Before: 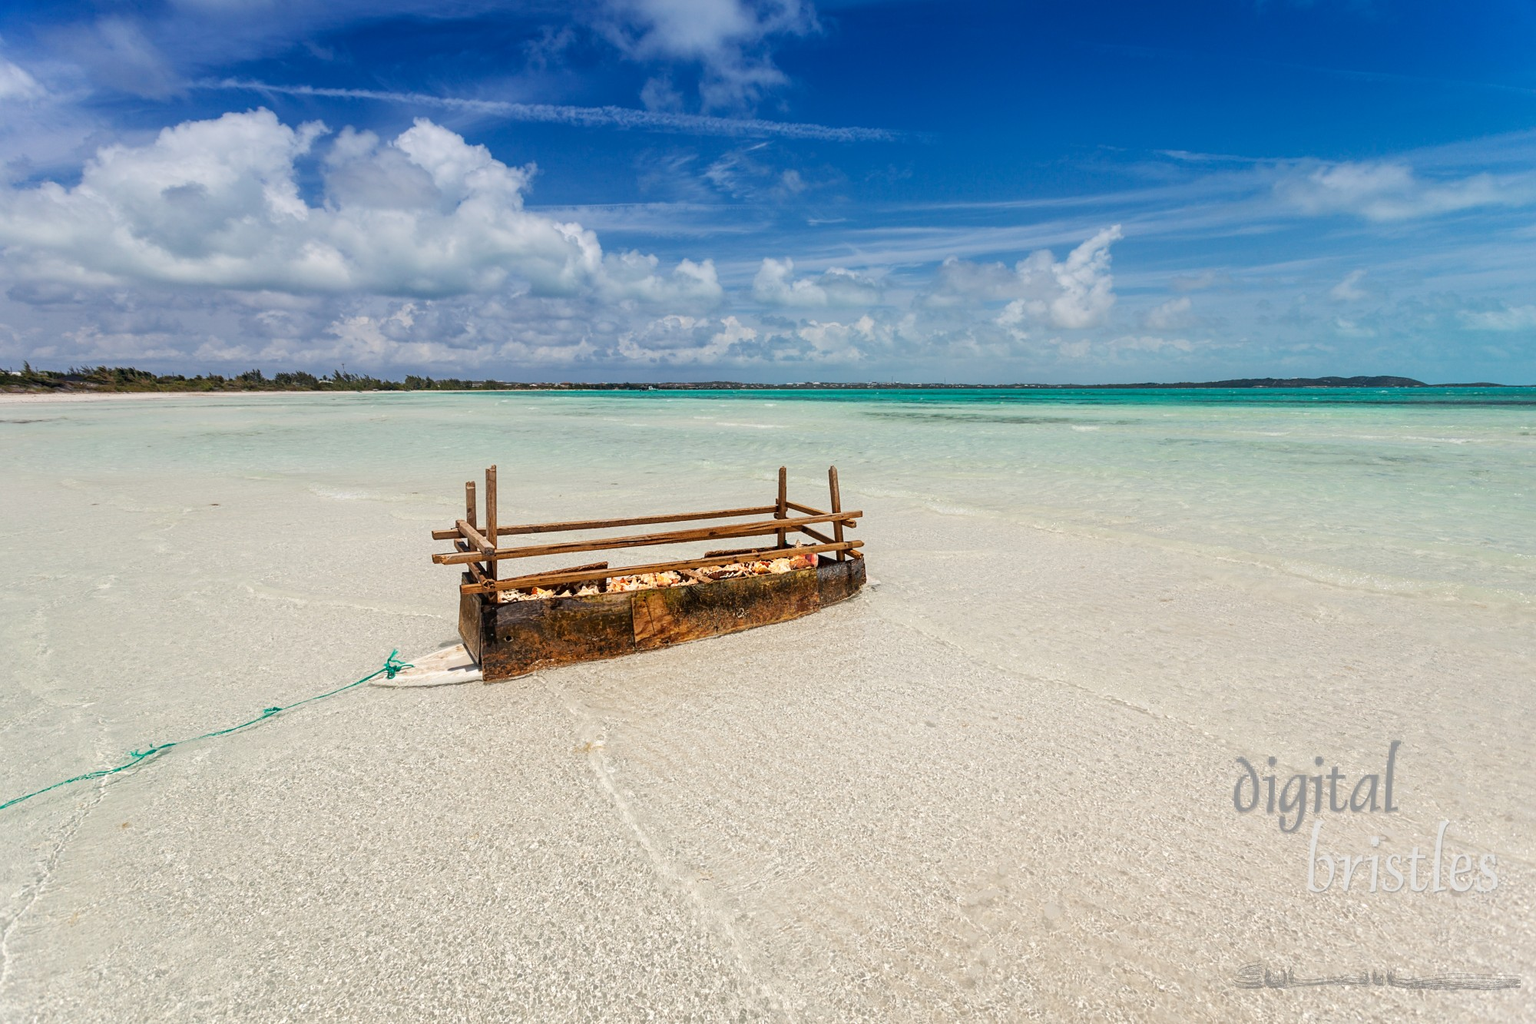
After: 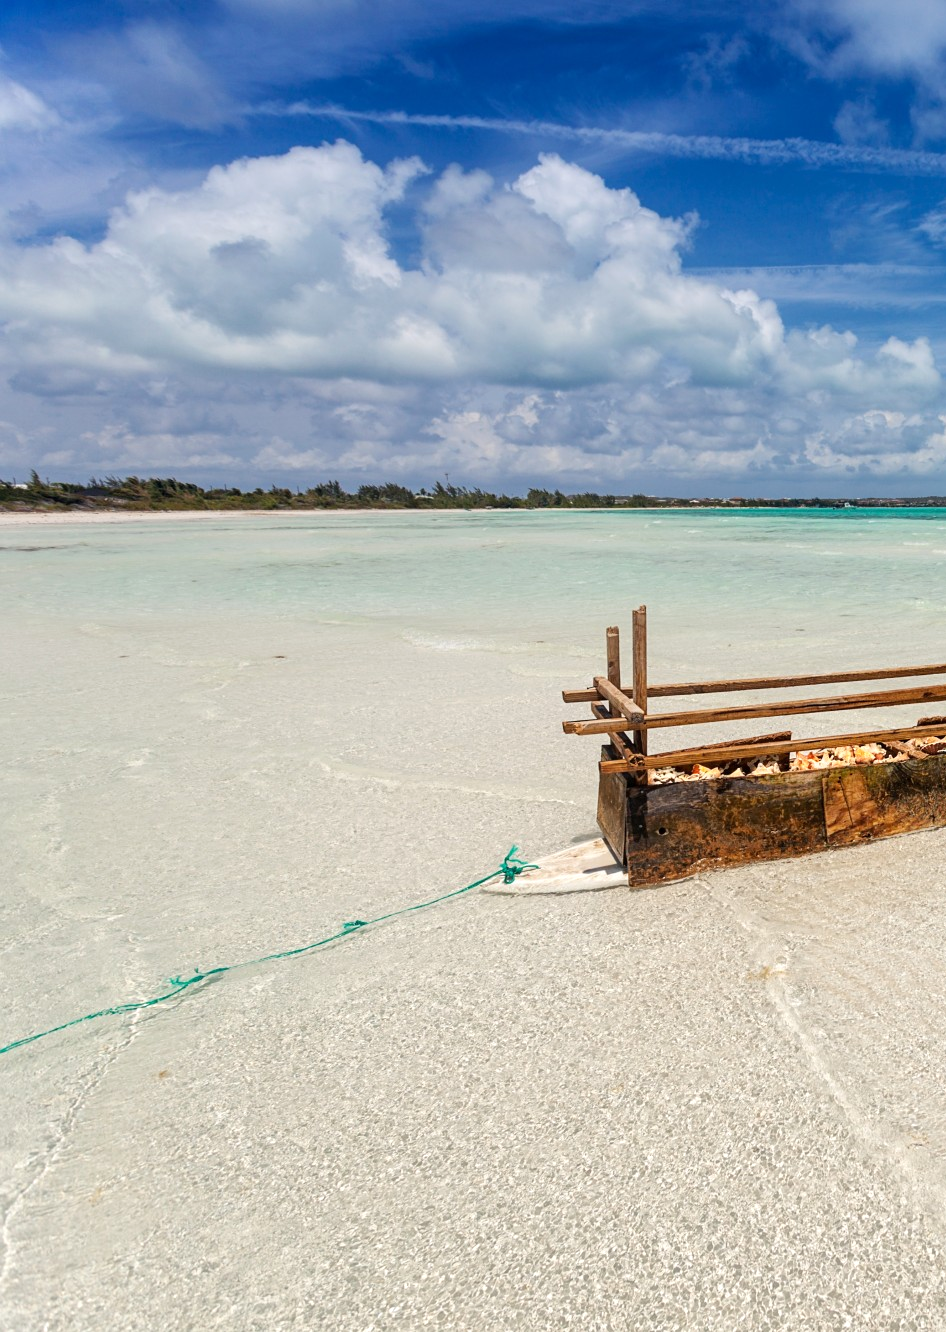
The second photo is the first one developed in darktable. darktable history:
crop and rotate: left 0.008%, top 0%, right 52.654%
exposure: exposure 0.128 EV, compensate highlight preservation false
